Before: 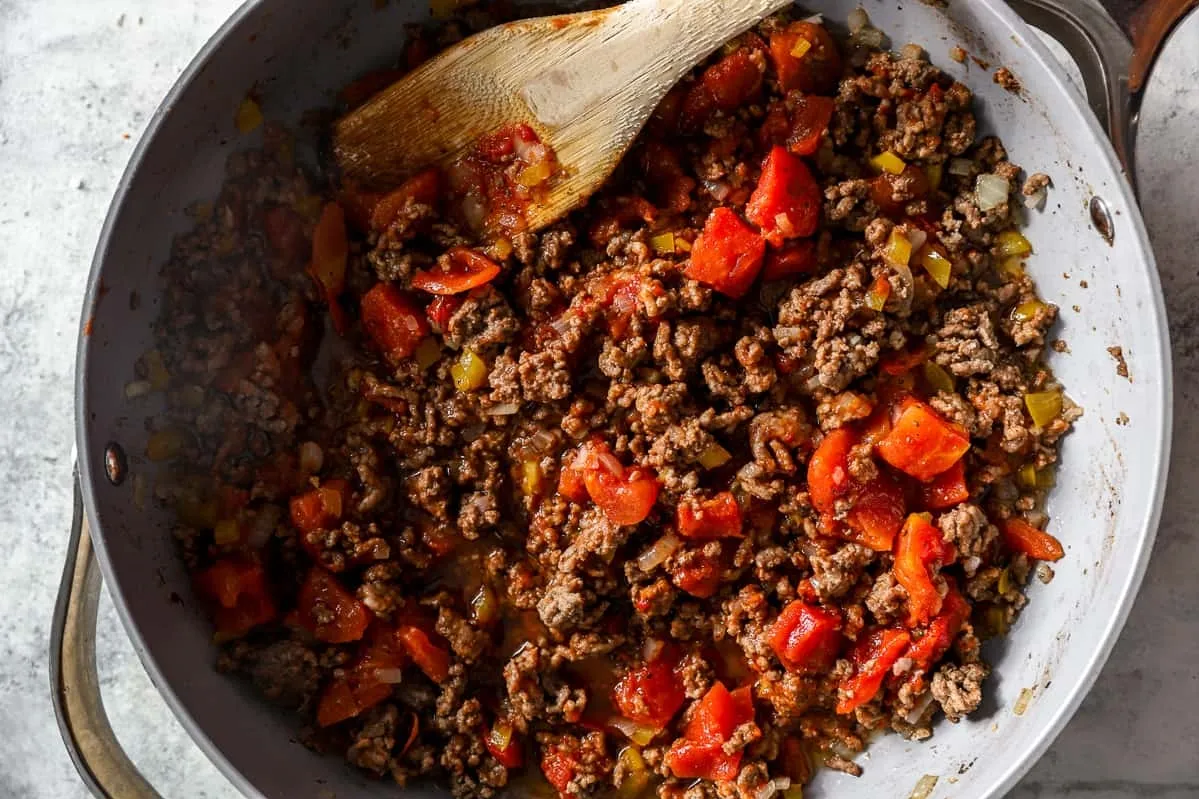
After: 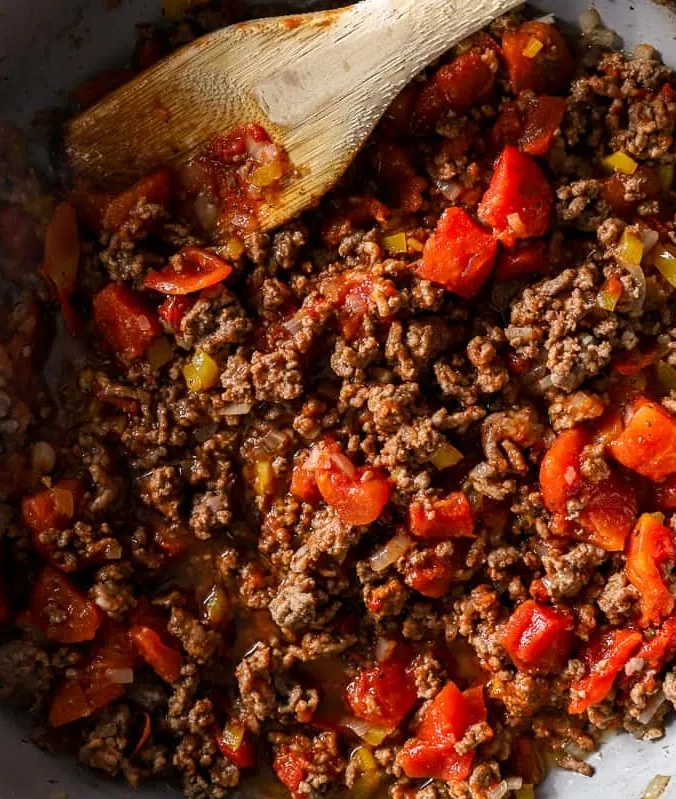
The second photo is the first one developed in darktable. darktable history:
crop and rotate: left 22.383%, right 21.18%
